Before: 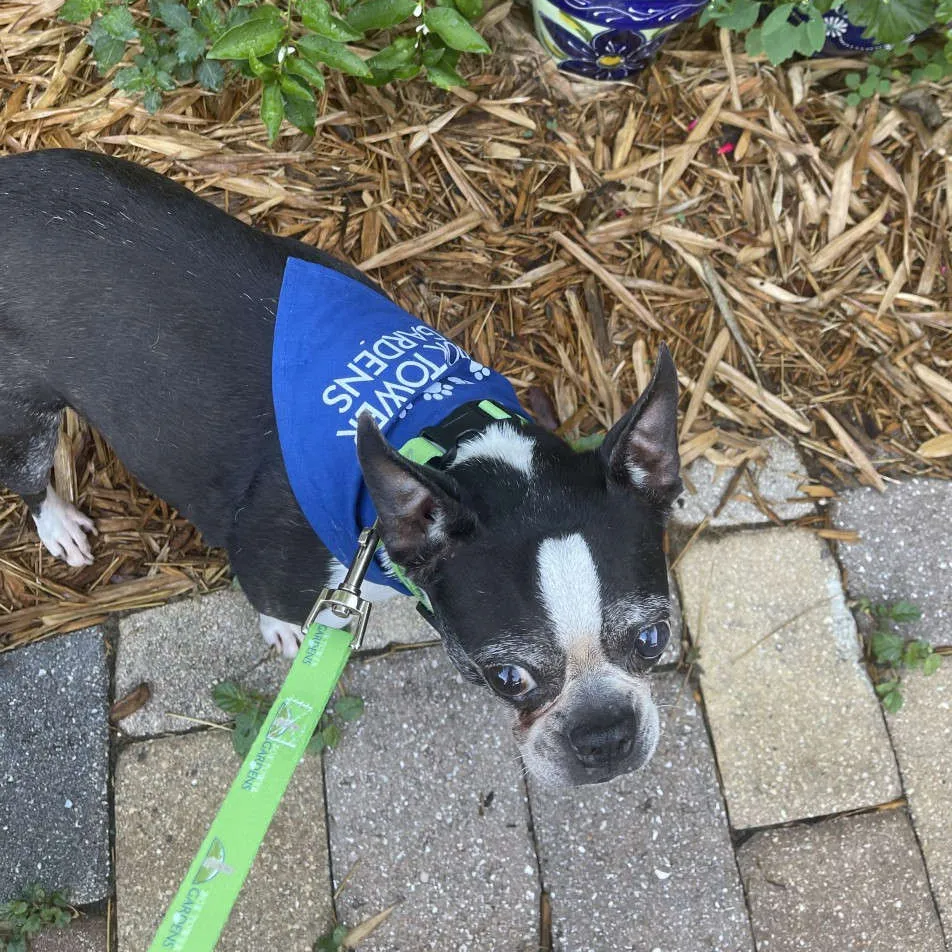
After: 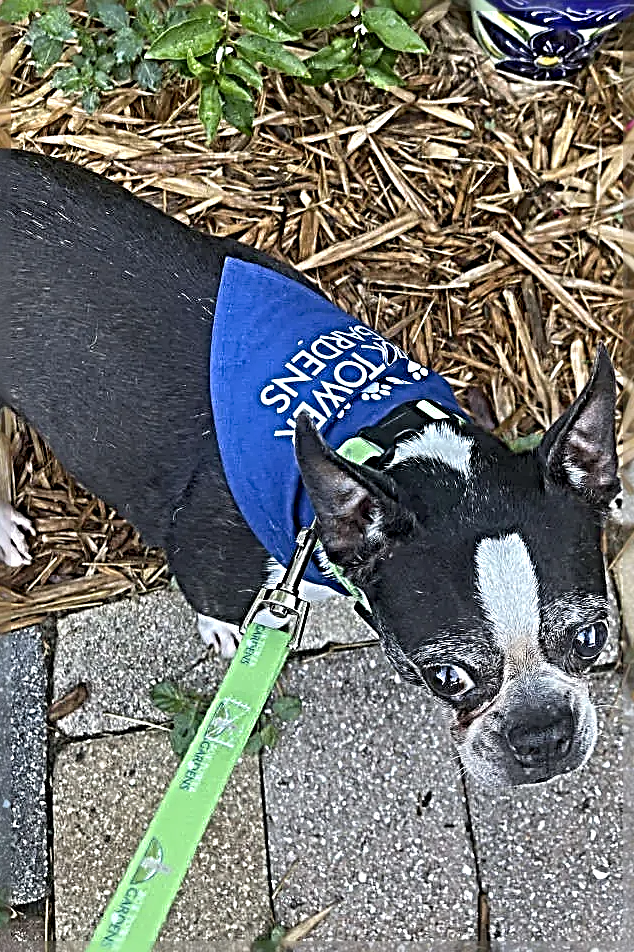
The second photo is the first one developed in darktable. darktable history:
crop and rotate: left 6.617%, right 26.717%
sharpen: radius 4.001, amount 2
